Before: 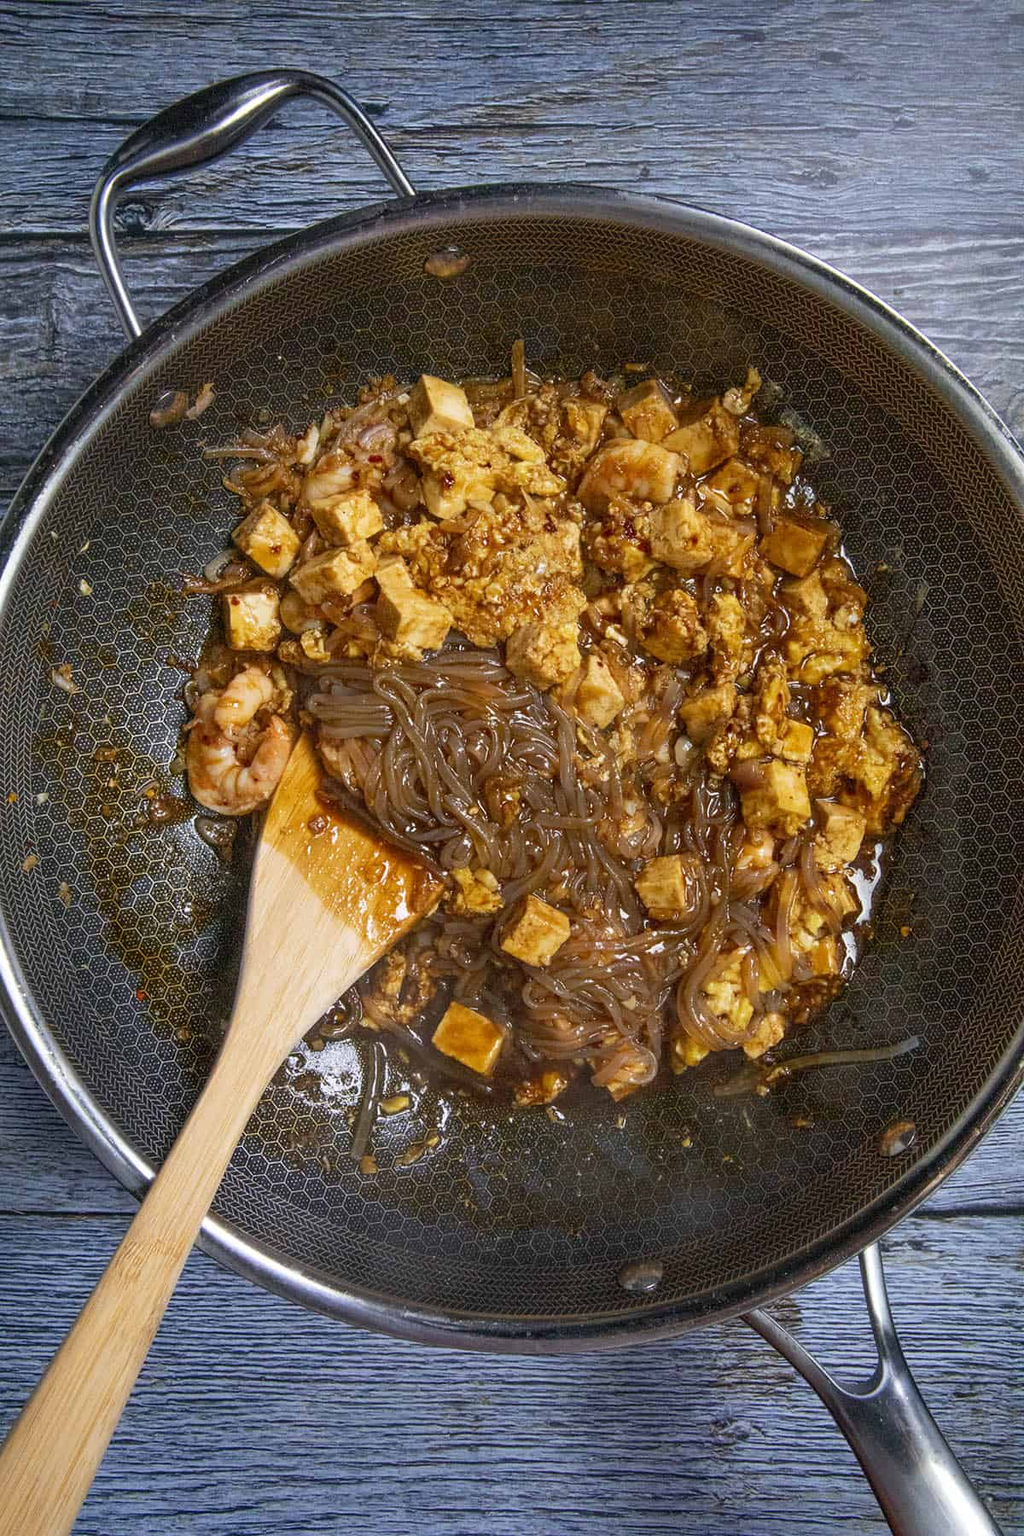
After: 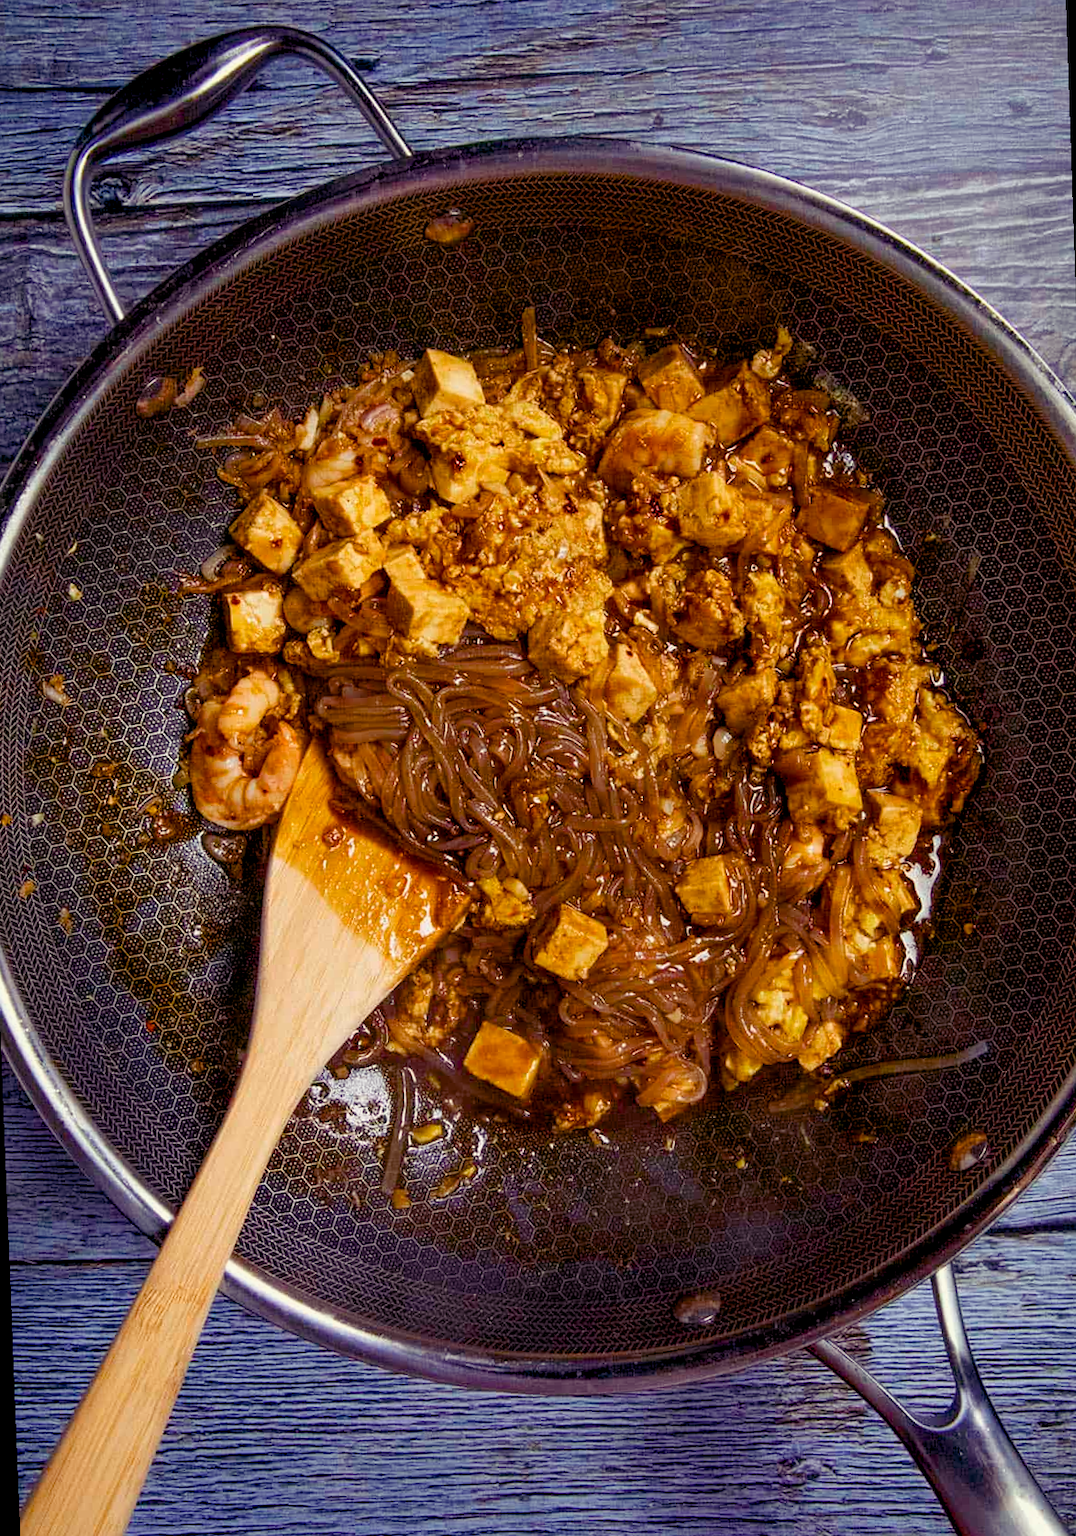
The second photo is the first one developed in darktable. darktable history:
exposure: exposure -0.177 EV, compensate highlight preservation false
rotate and perspective: rotation -2.12°, lens shift (vertical) 0.009, lens shift (horizontal) -0.008, automatic cropping original format, crop left 0.036, crop right 0.964, crop top 0.05, crop bottom 0.959
color balance rgb: shadows lift › luminance -21.66%, shadows lift › chroma 8.98%, shadows lift › hue 283.37°, power › chroma 1.05%, power › hue 25.59°, highlights gain › luminance 6.08%, highlights gain › chroma 2.55%, highlights gain › hue 90°, global offset › luminance -0.87%, perceptual saturation grading › global saturation 25%, perceptual saturation grading › highlights -28.39%, perceptual saturation grading › shadows 33.98%
